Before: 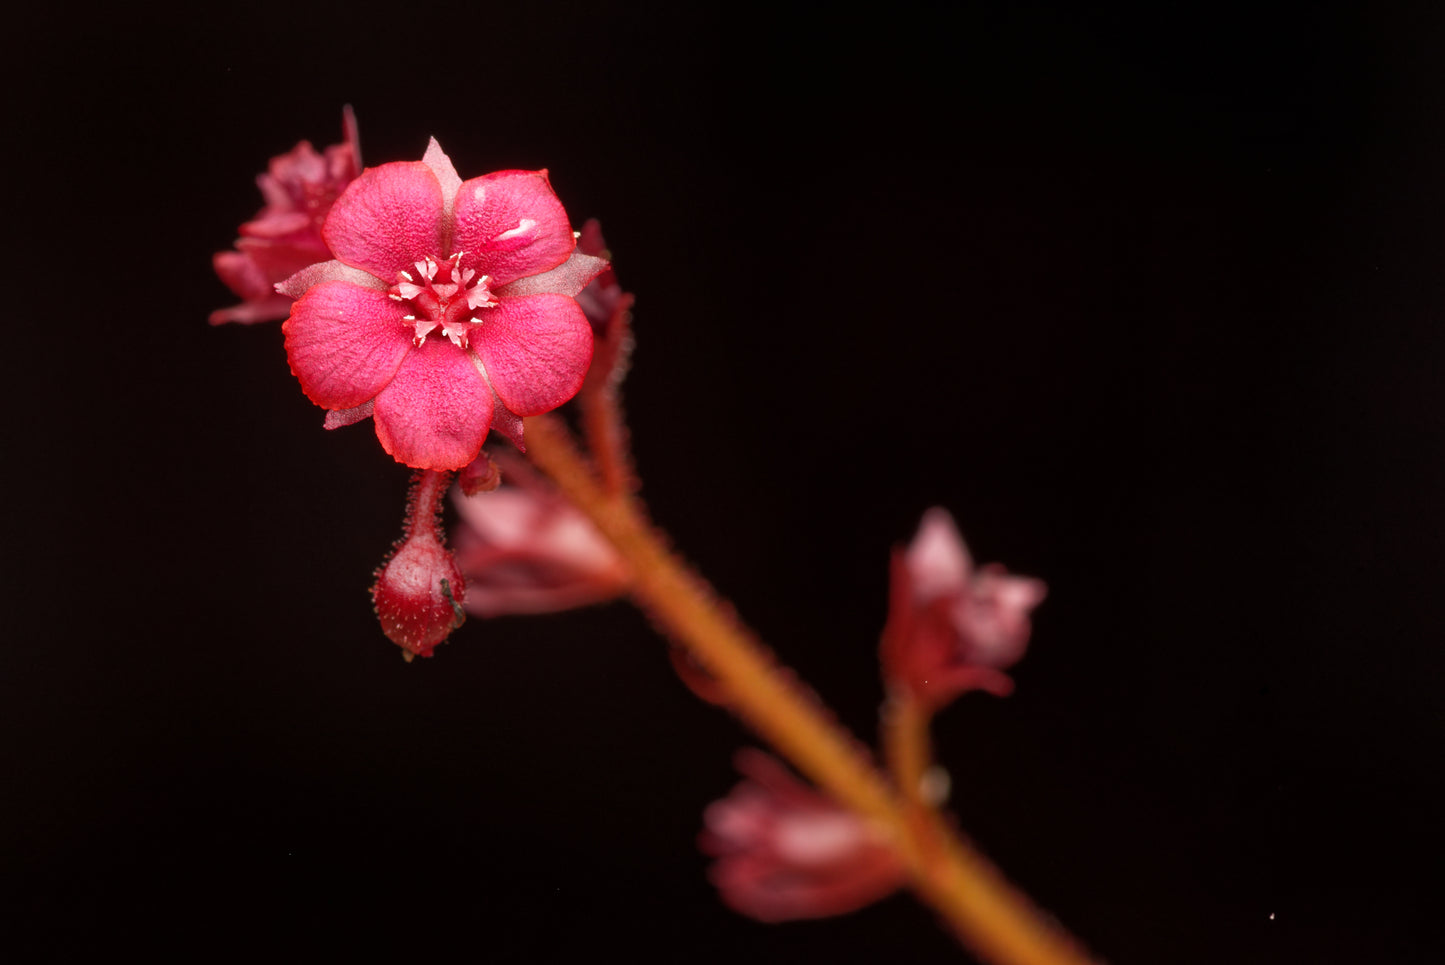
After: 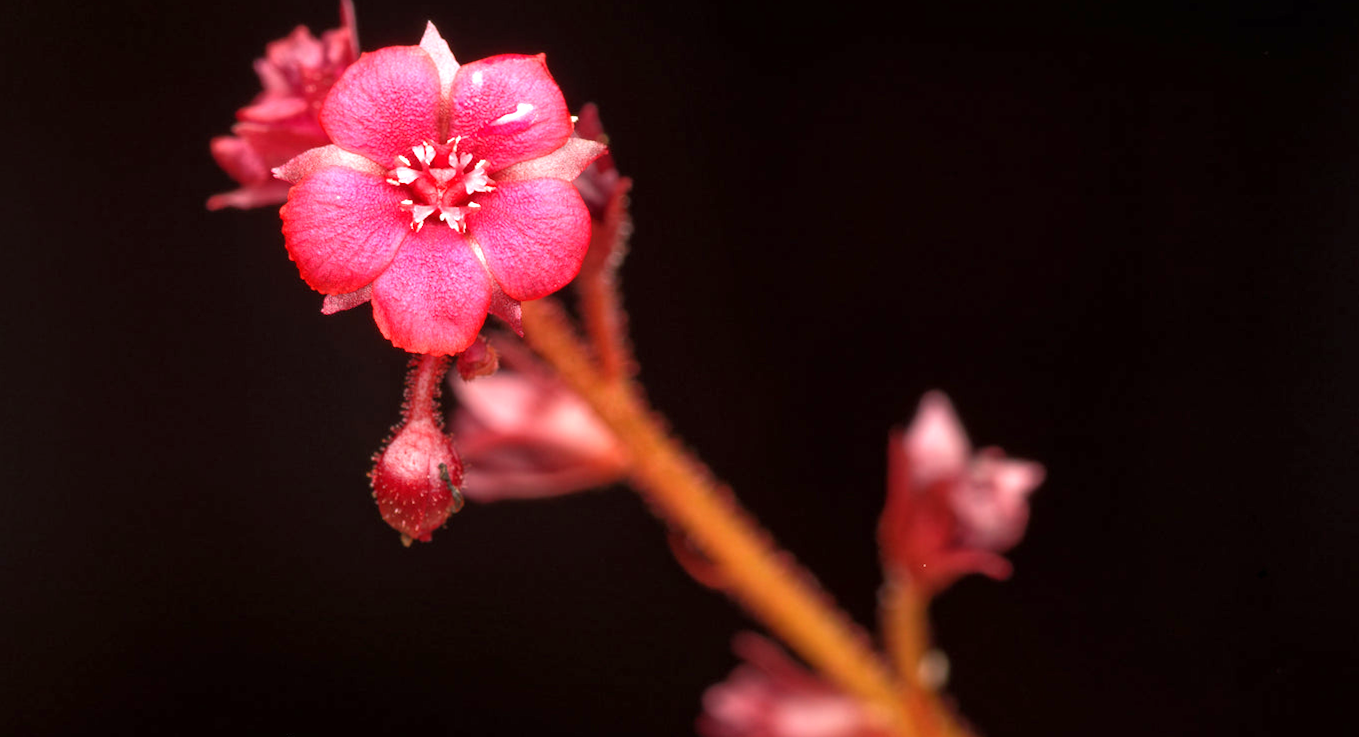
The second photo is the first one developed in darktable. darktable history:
exposure: exposure 0.768 EV, compensate highlight preservation false
crop and rotate: angle 0.11°, top 11.992%, right 5.633%, bottom 11.322%
